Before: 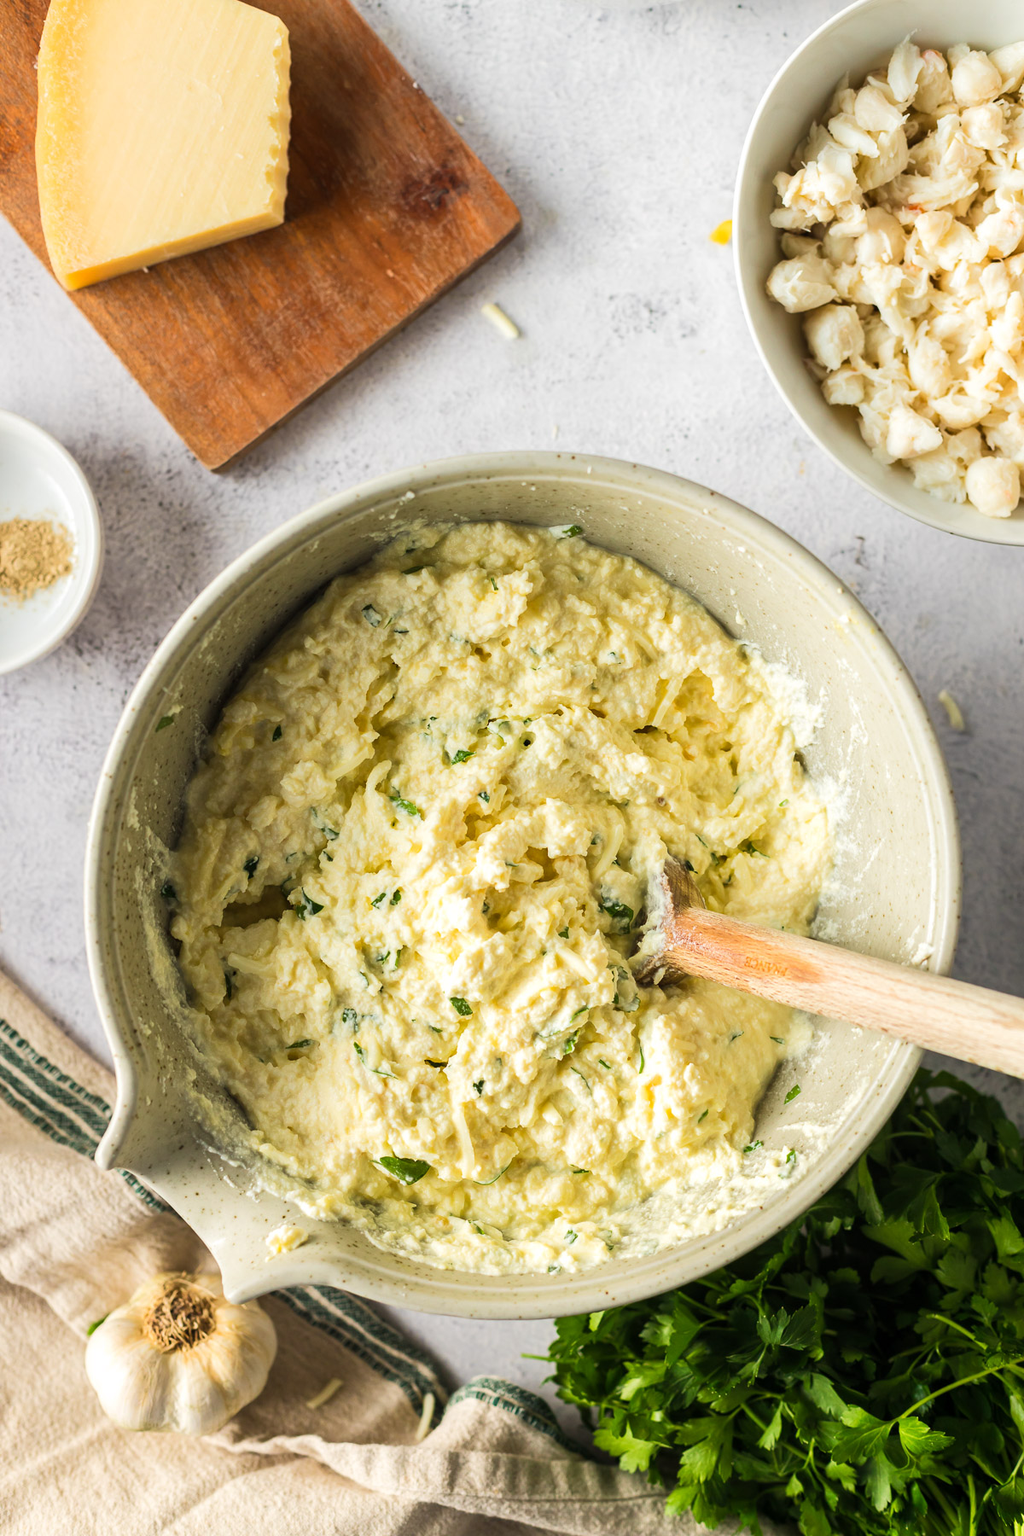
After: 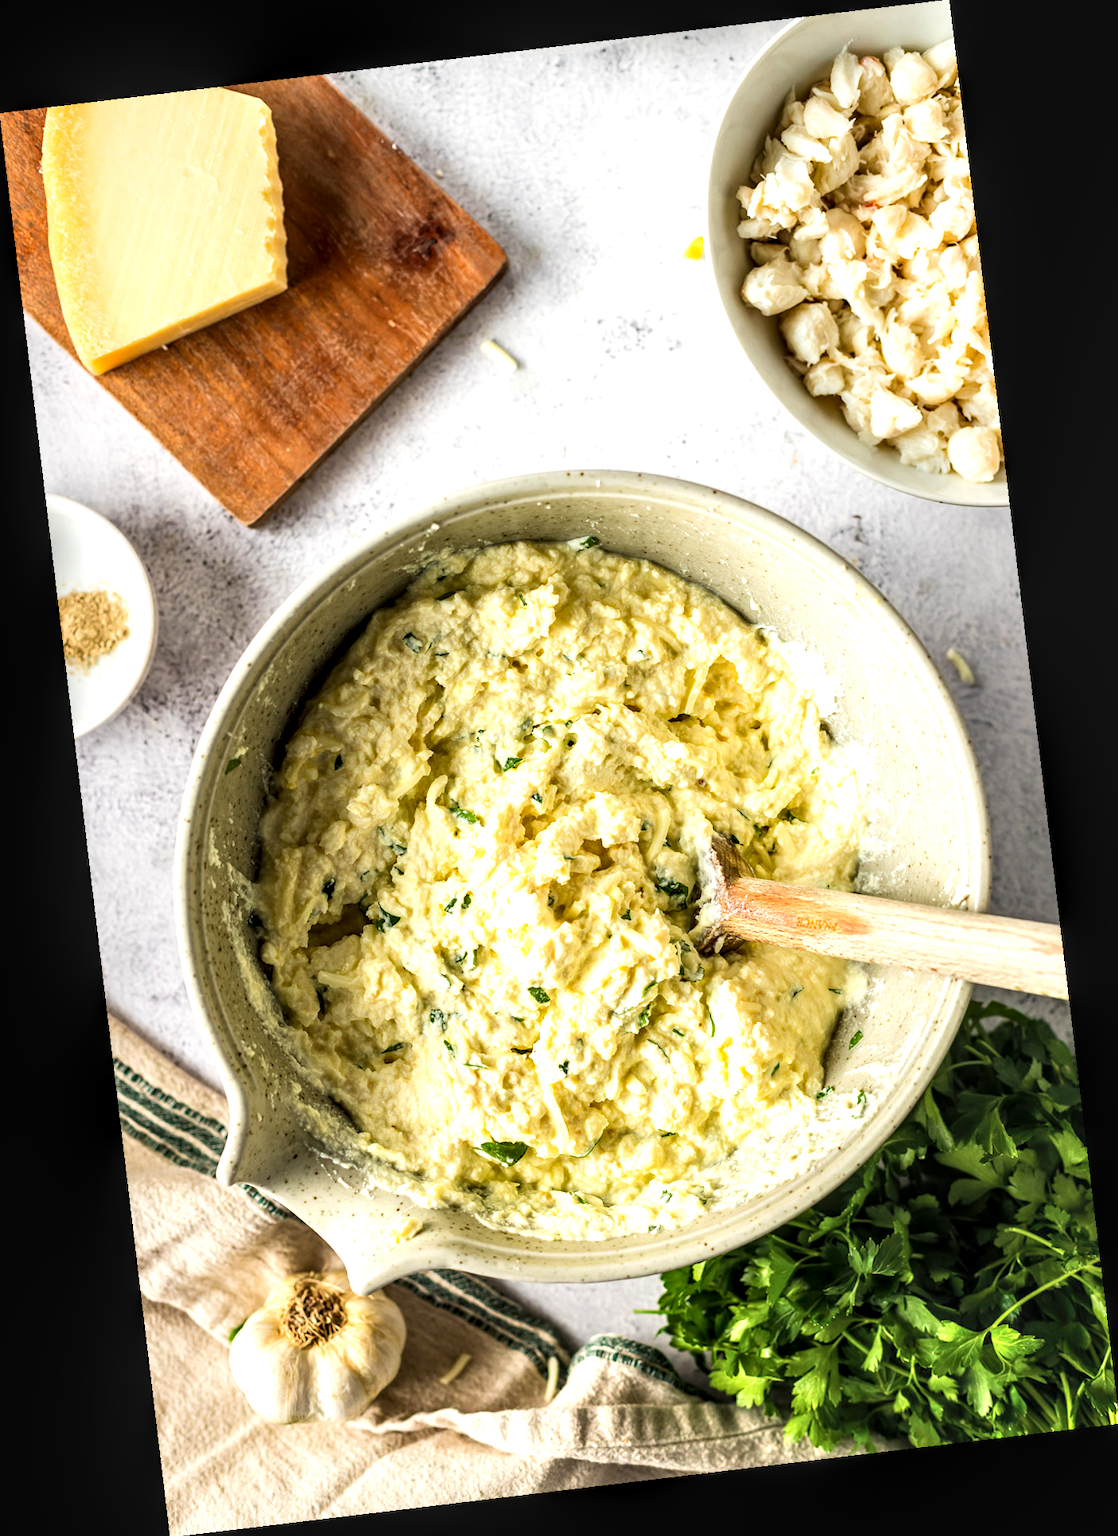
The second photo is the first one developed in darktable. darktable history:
exposure: black level correction 0.001, exposure 0.5 EV, compensate exposure bias true, compensate highlight preservation false
rotate and perspective: rotation -6.83°, automatic cropping off
local contrast: detail 150%
